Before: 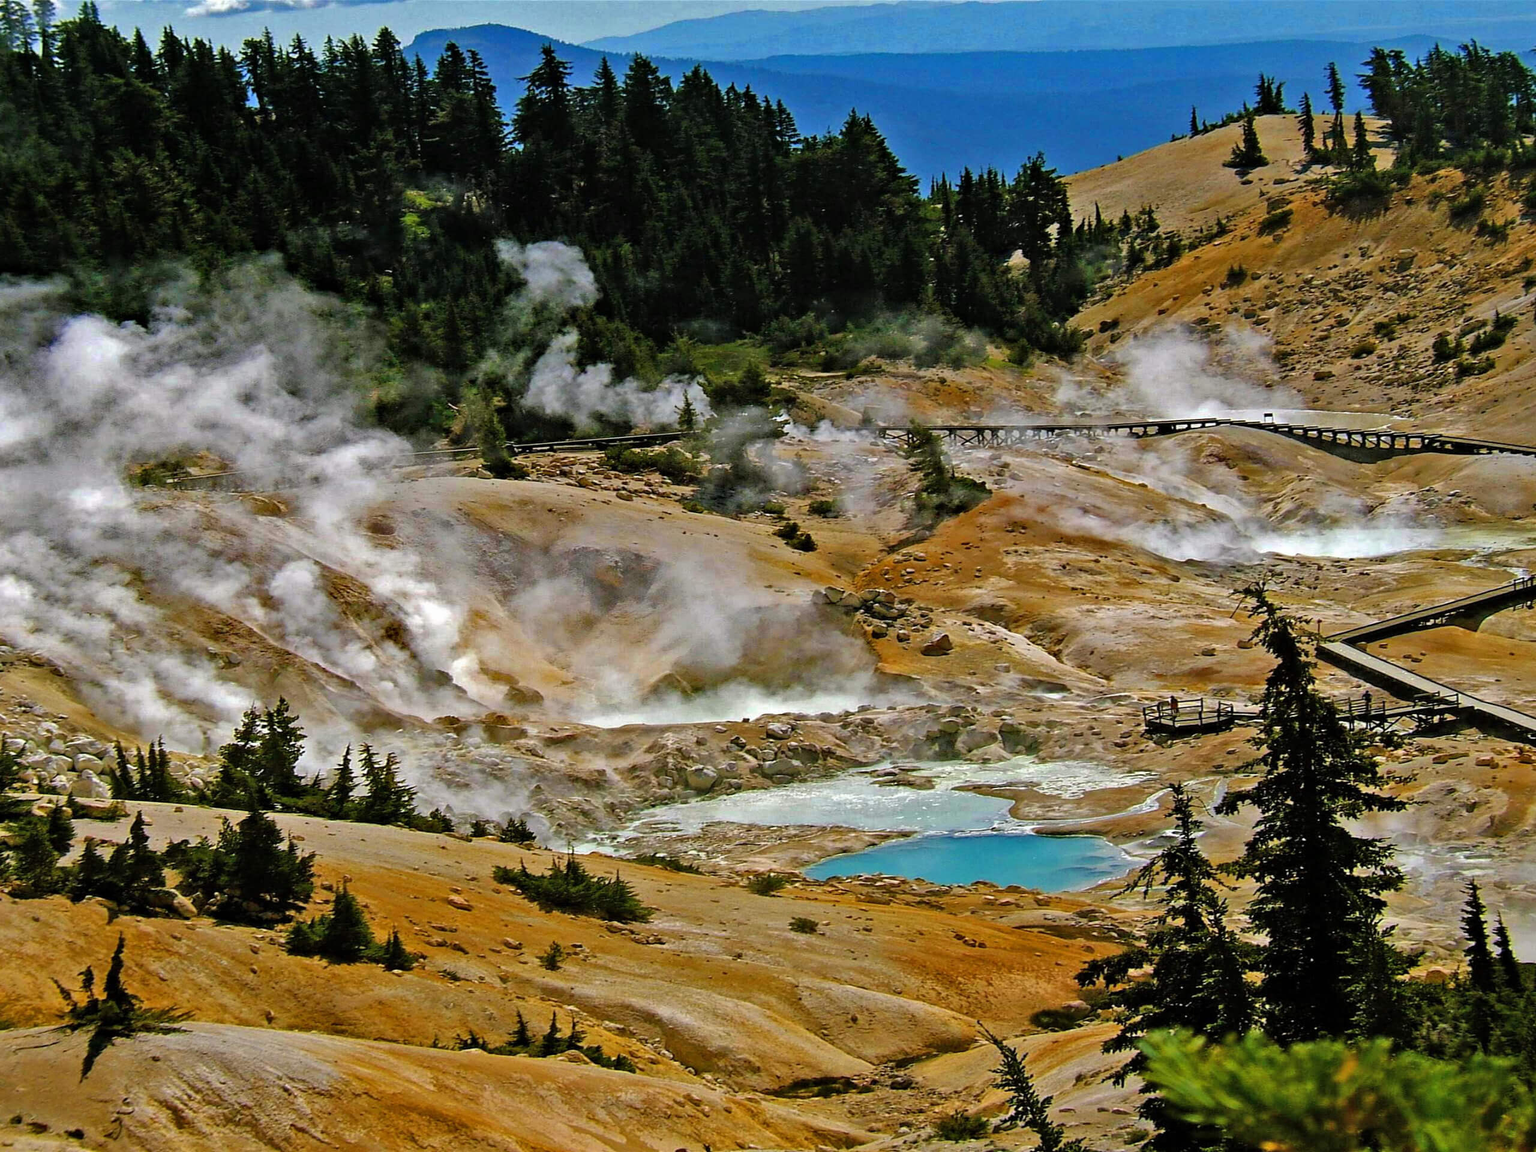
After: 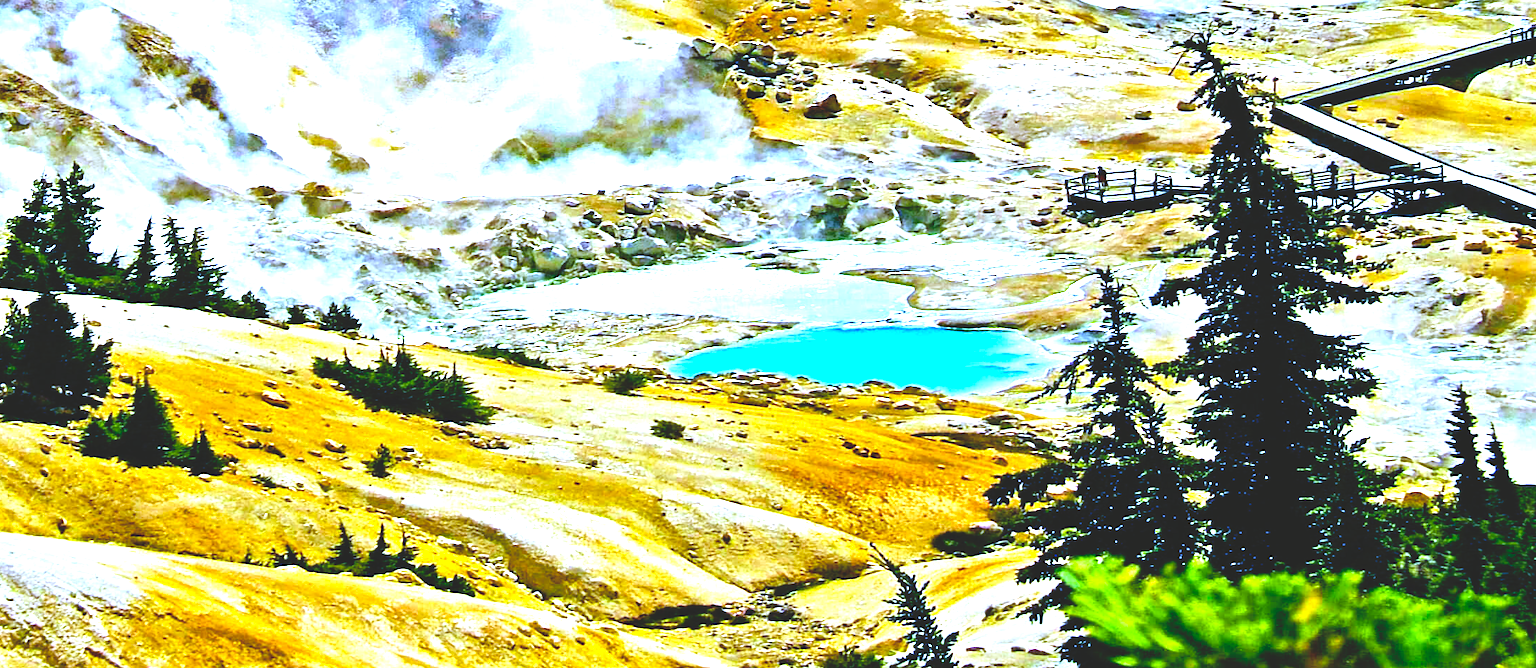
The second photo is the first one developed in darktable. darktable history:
base curve: curves: ch0 [(0, 0.02) (0.083, 0.036) (1, 1)], preserve colors none
crop and rotate: left 13.306%, top 48.129%, bottom 2.928%
rotate and perspective: lens shift (horizontal) -0.055, automatic cropping off
color balance rgb: shadows lift › chroma 3%, shadows lift › hue 240.84°, highlights gain › chroma 3%, highlights gain › hue 73.2°, global offset › luminance -0.5%, perceptual saturation grading › global saturation 20%, perceptual saturation grading › highlights -25%, perceptual saturation grading › shadows 50%, global vibrance 25.26%
exposure: exposure 2.25 EV, compensate highlight preservation false
color correction: highlights a* -2.68, highlights b* 2.57
white balance: red 0.766, blue 1.537
